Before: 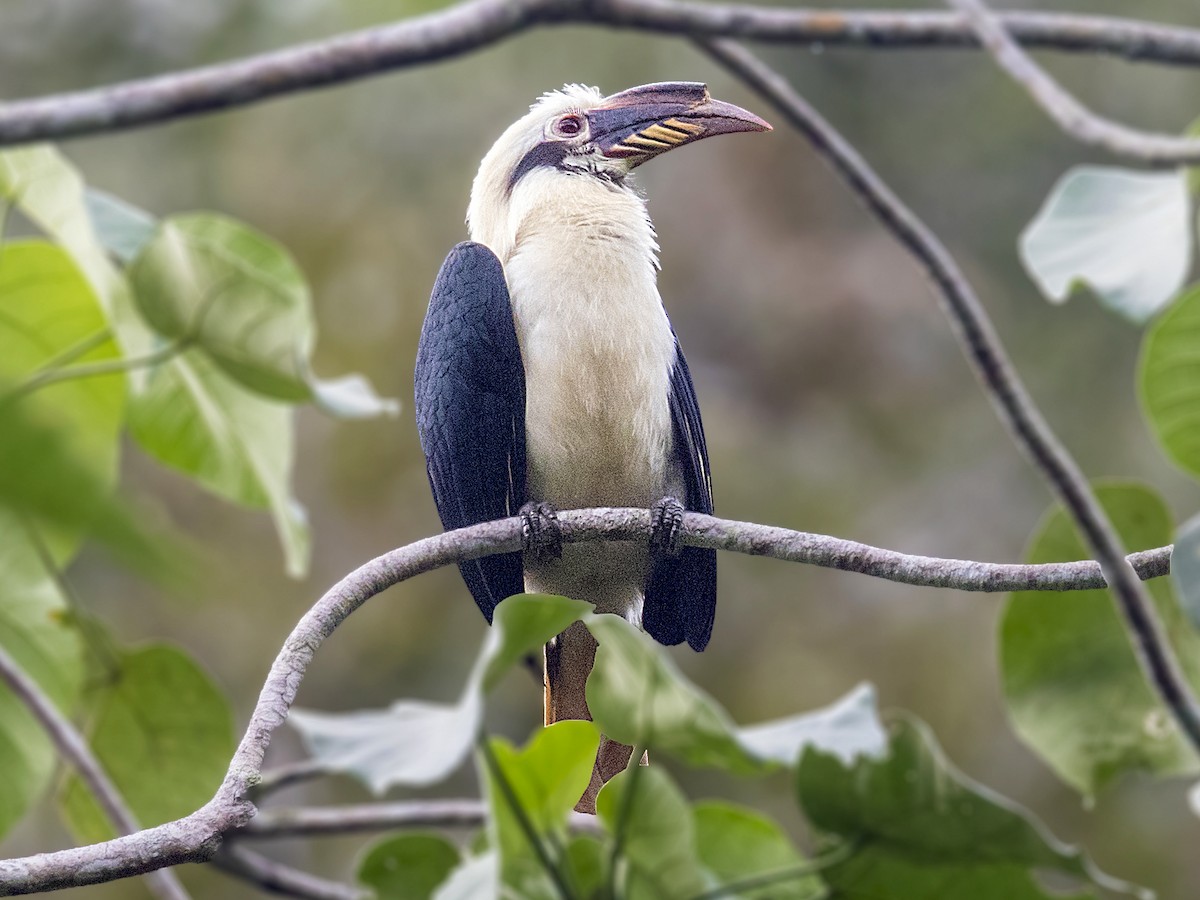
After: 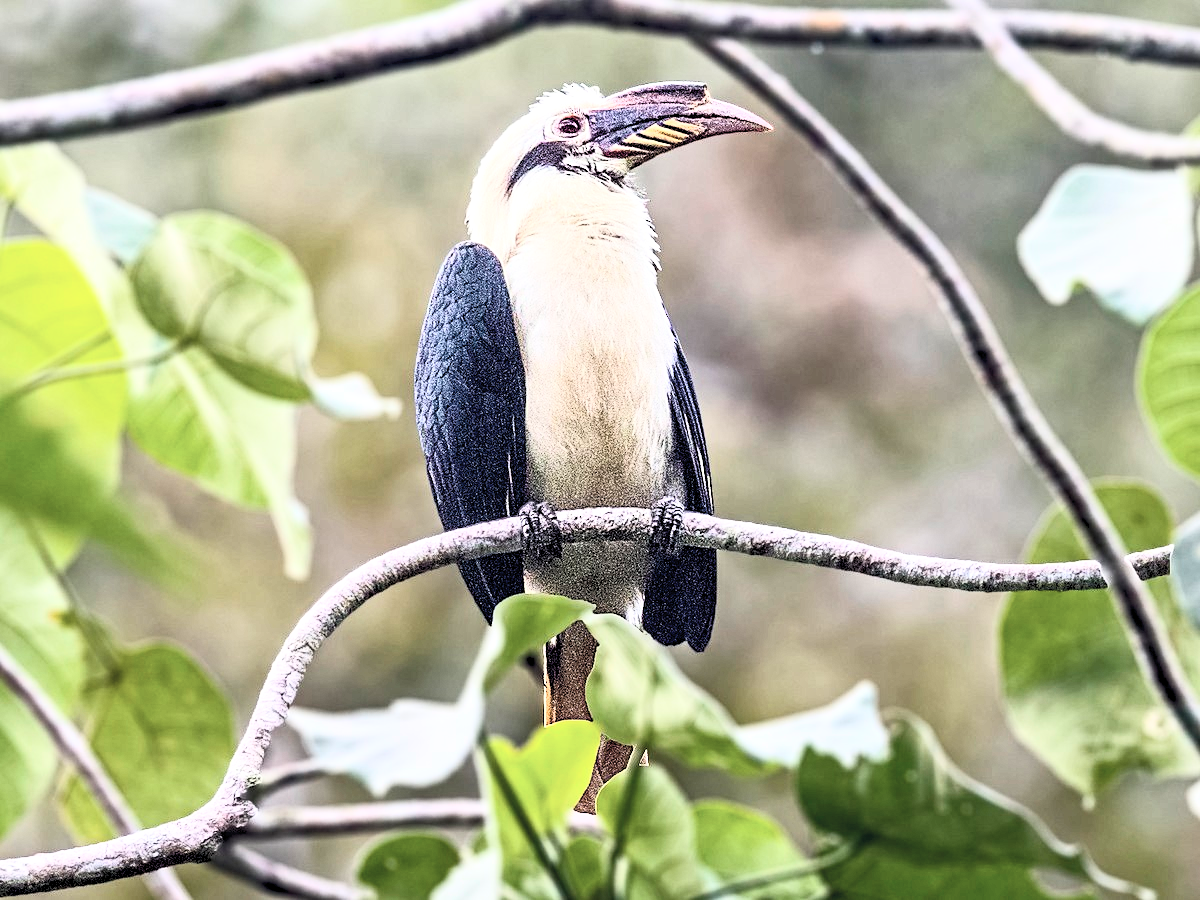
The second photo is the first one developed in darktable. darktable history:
contrast equalizer: octaves 7, y [[0.5, 0.542, 0.583, 0.625, 0.667, 0.708], [0.5 ×6], [0.5 ×6], [0 ×6], [0 ×6]]
color balance rgb: linear chroma grading › global chroma 20.441%, perceptual saturation grading › global saturation -0.141%, perceptual saturation grading › mid-tones 11.693%, global vibrance 9.58%
contrast brightness saturation: contrast 0.437, brightness 0.552, saturation -0.204
